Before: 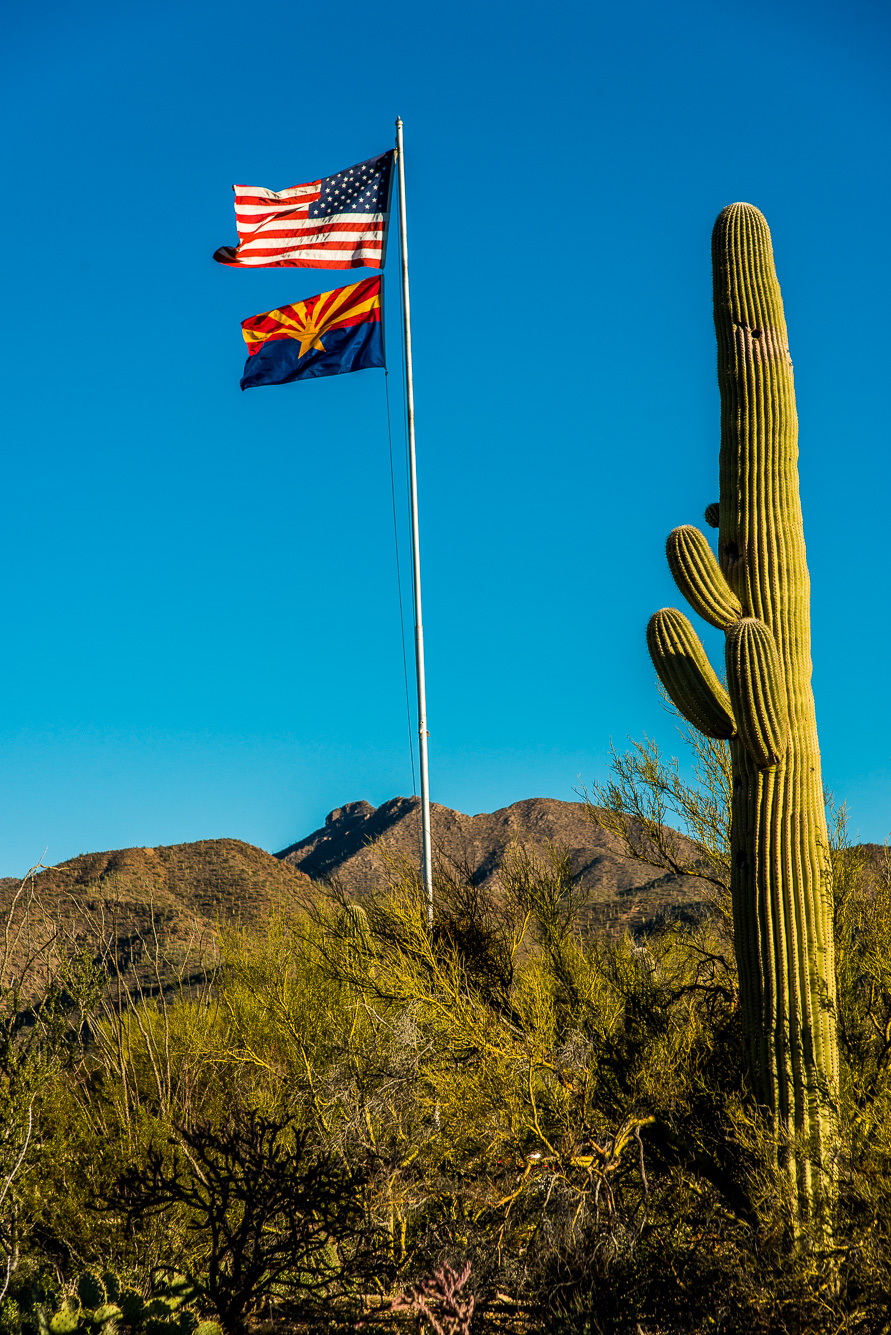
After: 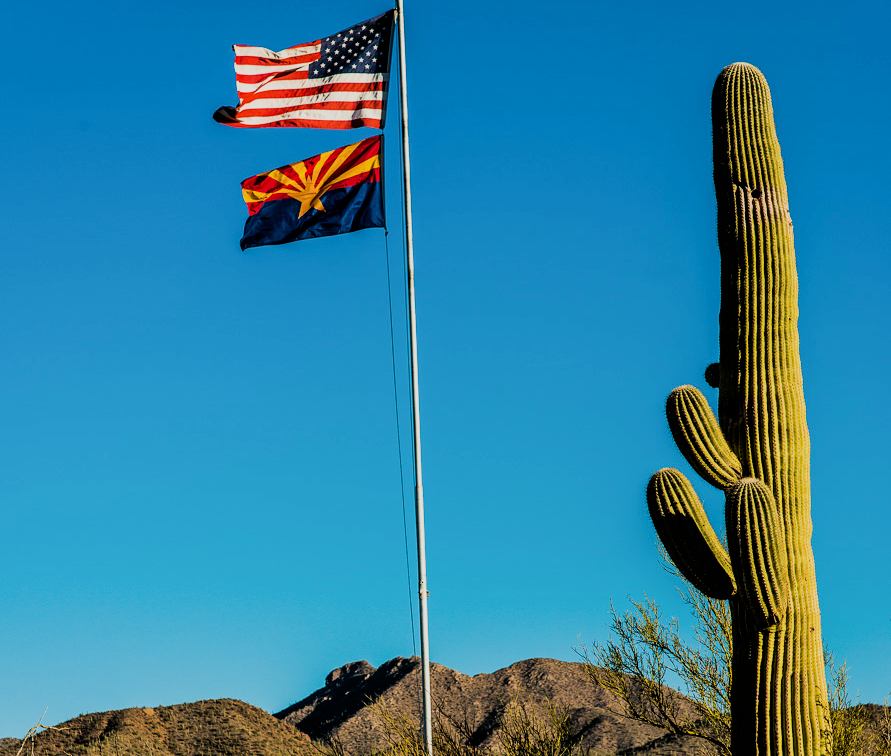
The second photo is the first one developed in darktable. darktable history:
crop and rotate: top 10.51%, bottom 32.829%
filmic rgb: black relative exposure -5.14 EV, white relative exposure 3.97 EV, hardness 2.88, contrast 1.185, highlights saturation mix -29.78%
